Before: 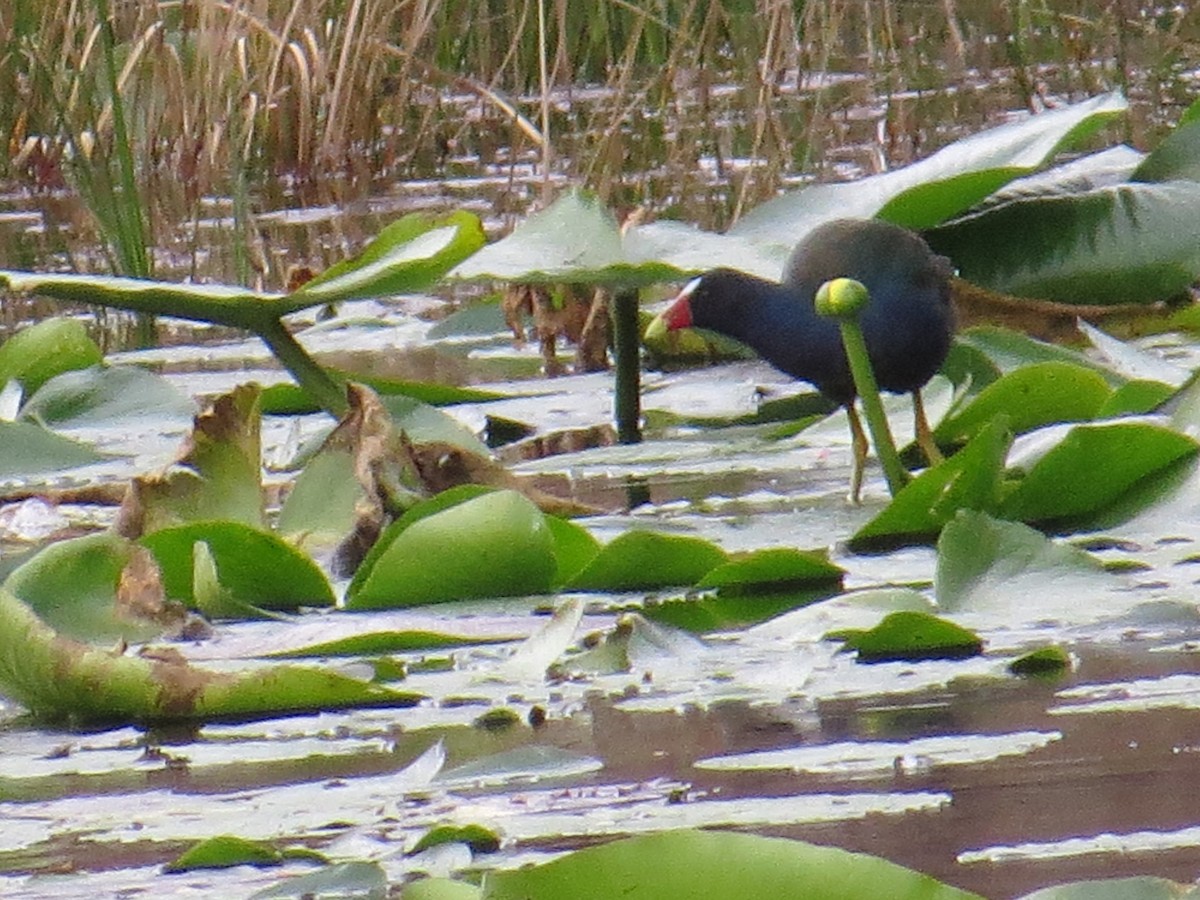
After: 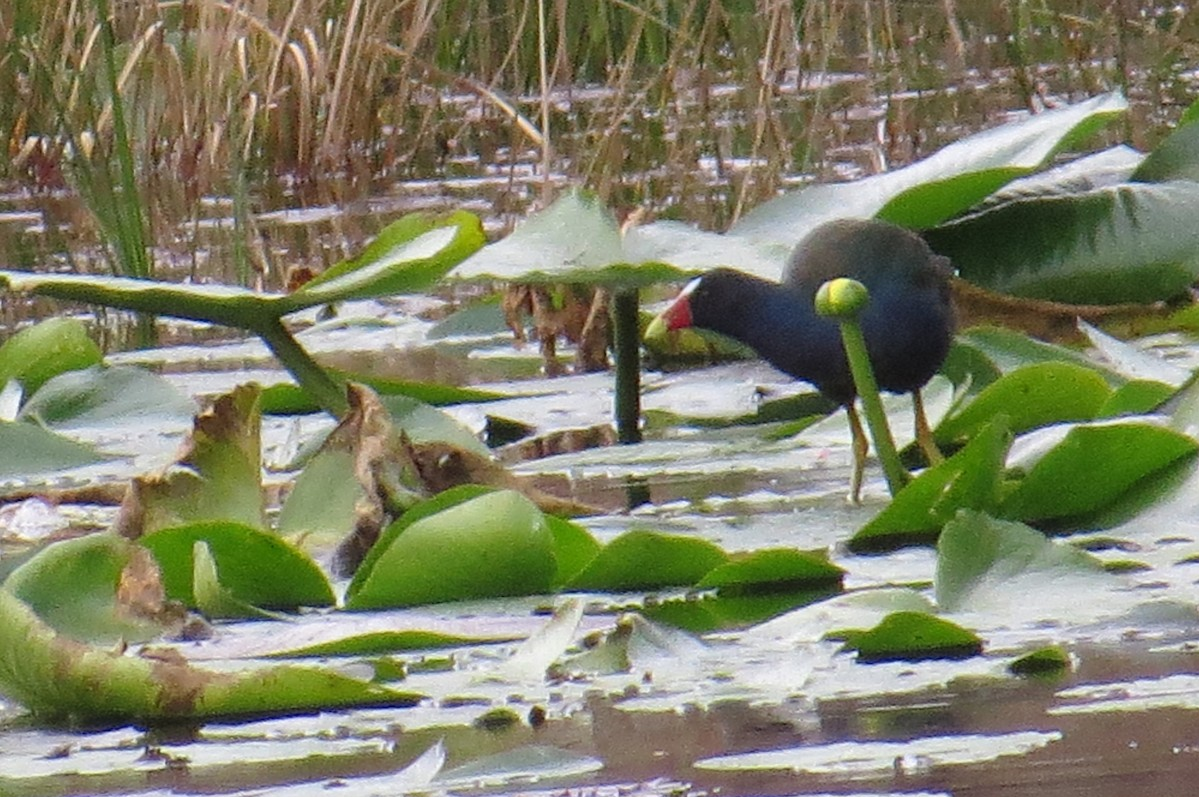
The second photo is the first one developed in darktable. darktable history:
crop and rotate: top 0%, bottom 11.367%
